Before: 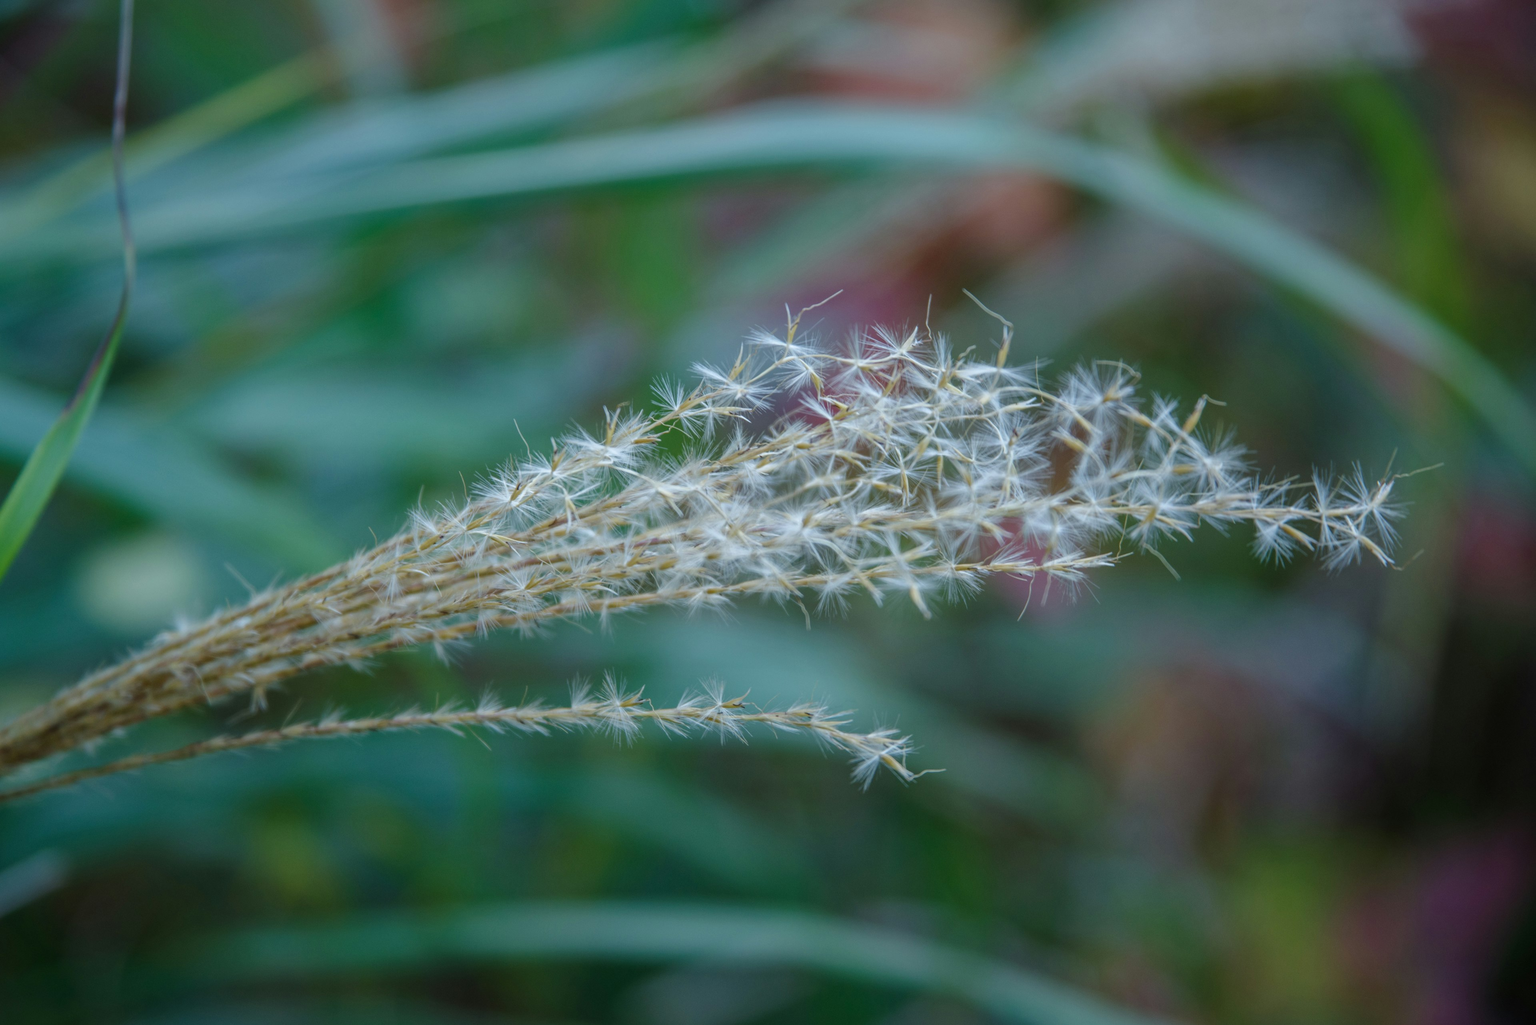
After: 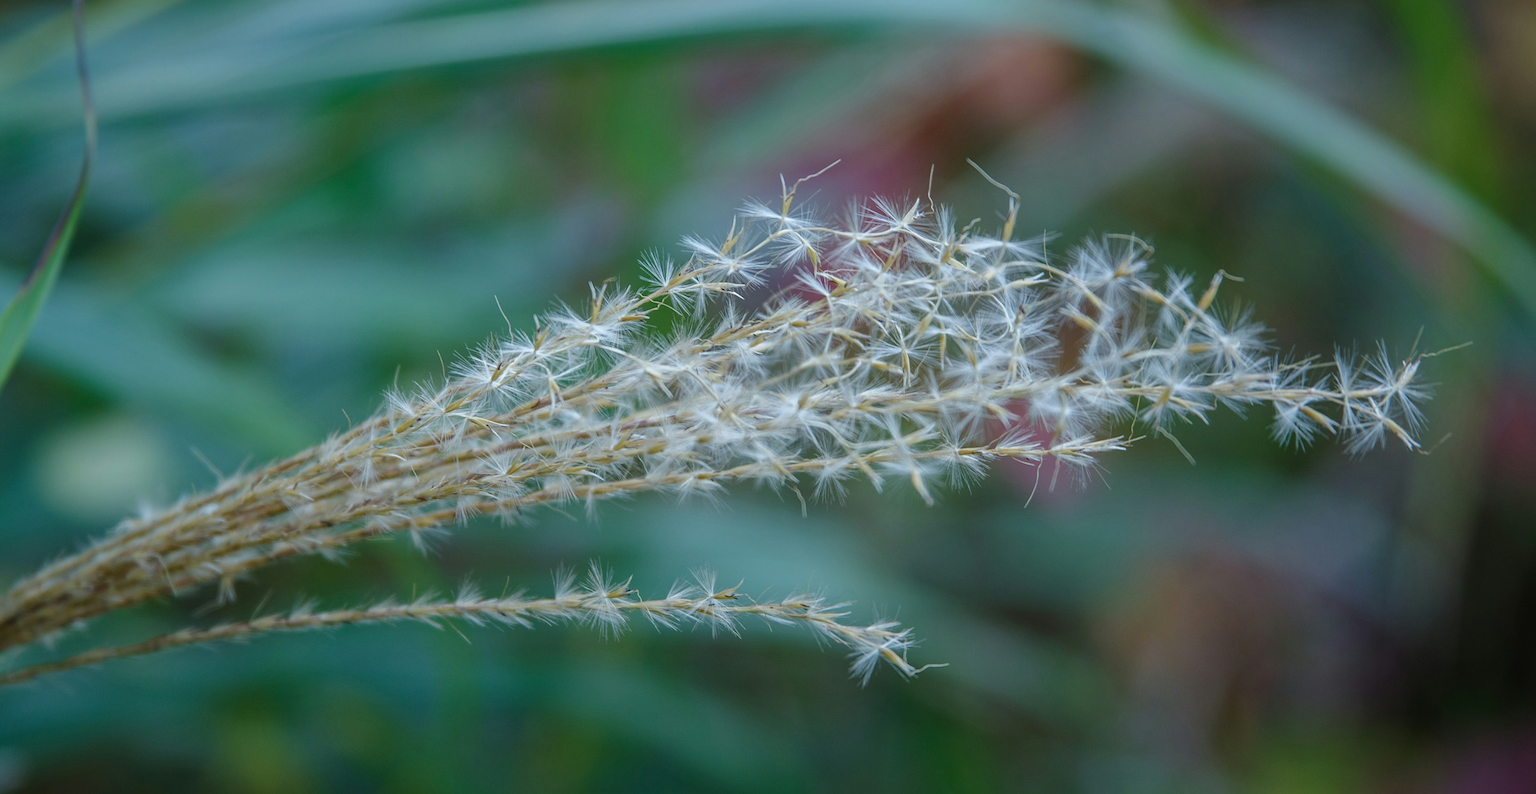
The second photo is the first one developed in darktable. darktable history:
crop and rotate: left 2.849%, top 13.526%, right 2.041%, bottom 12.796%
sharpen: on, module defaults
